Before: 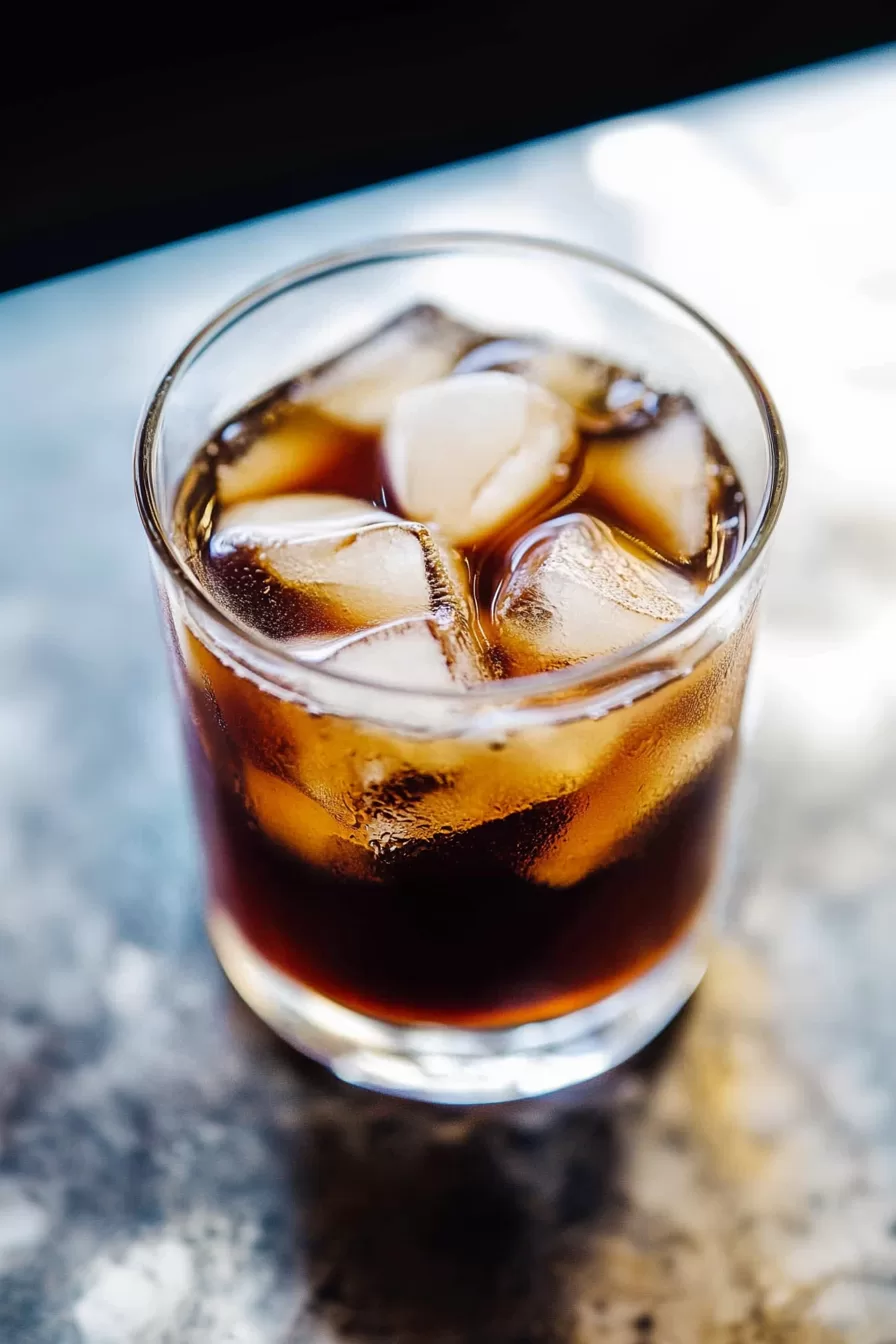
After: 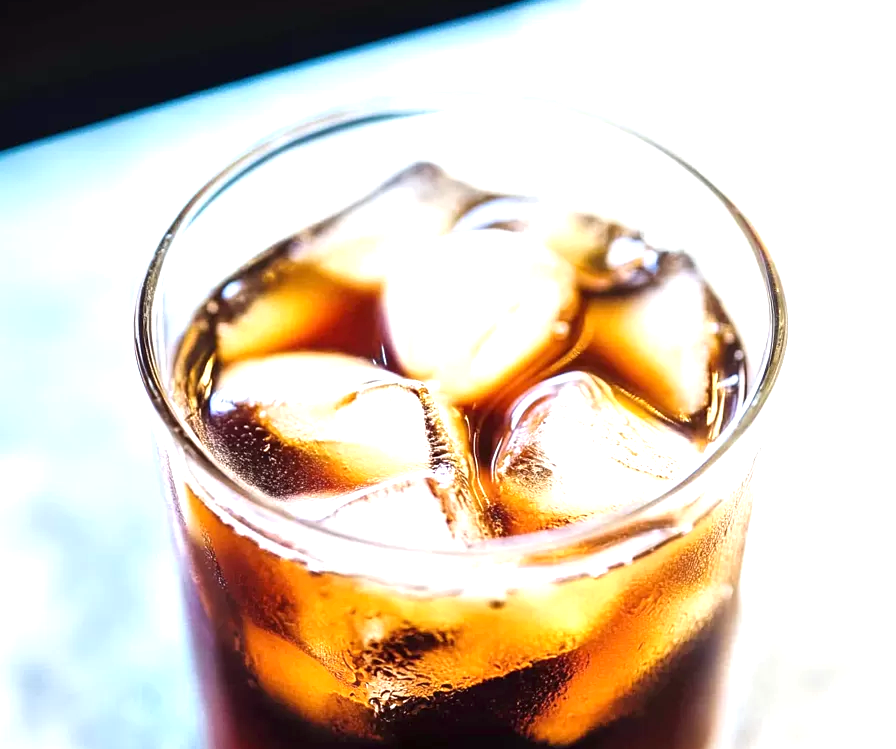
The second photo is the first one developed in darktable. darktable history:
exposure: exposure 1.091 EV, compensate exposure bias true, compensate highlight preservation false
crop and rotate: top 10.608%, bottom 33.596%
